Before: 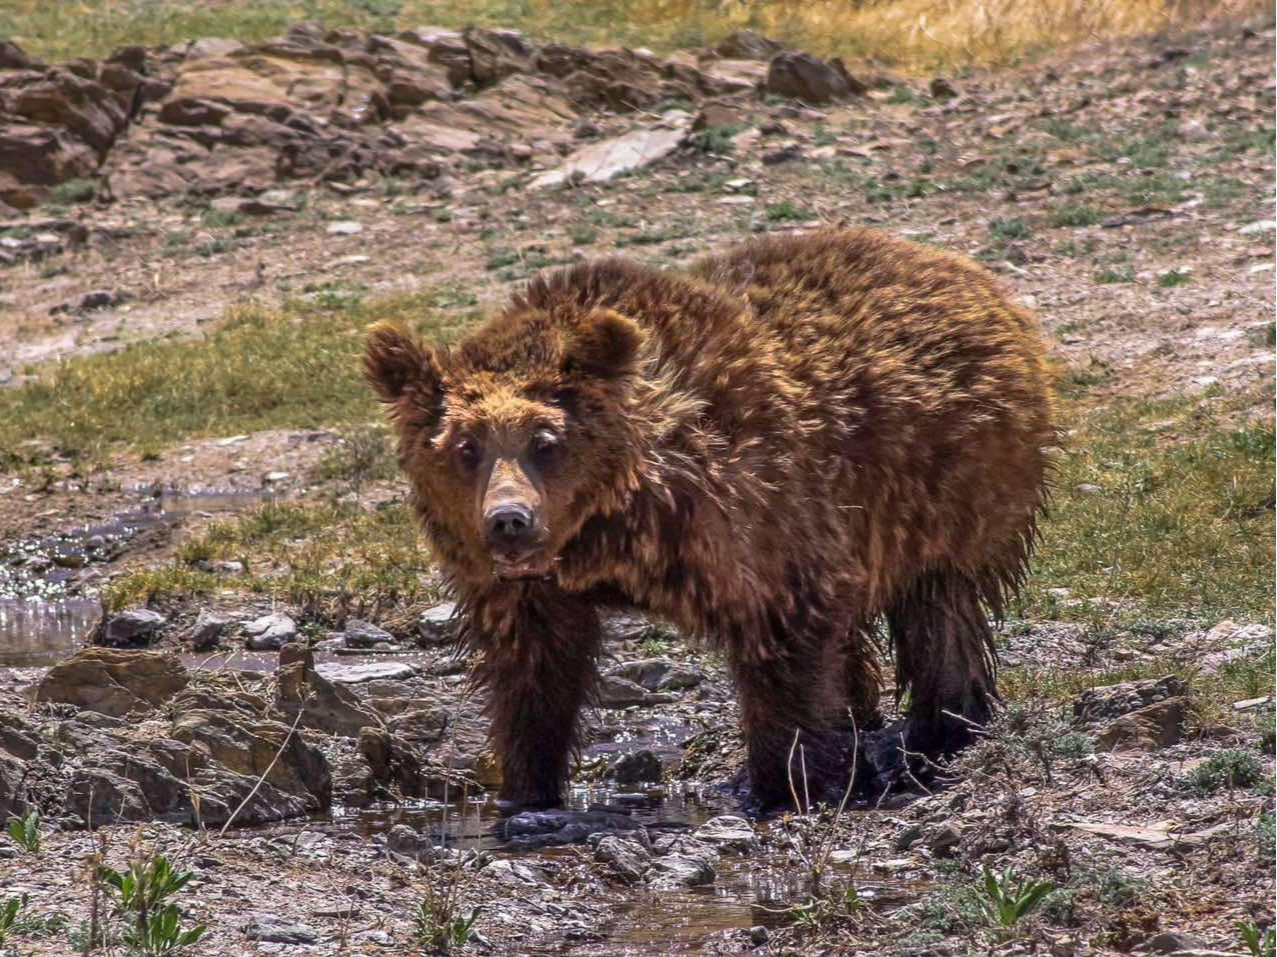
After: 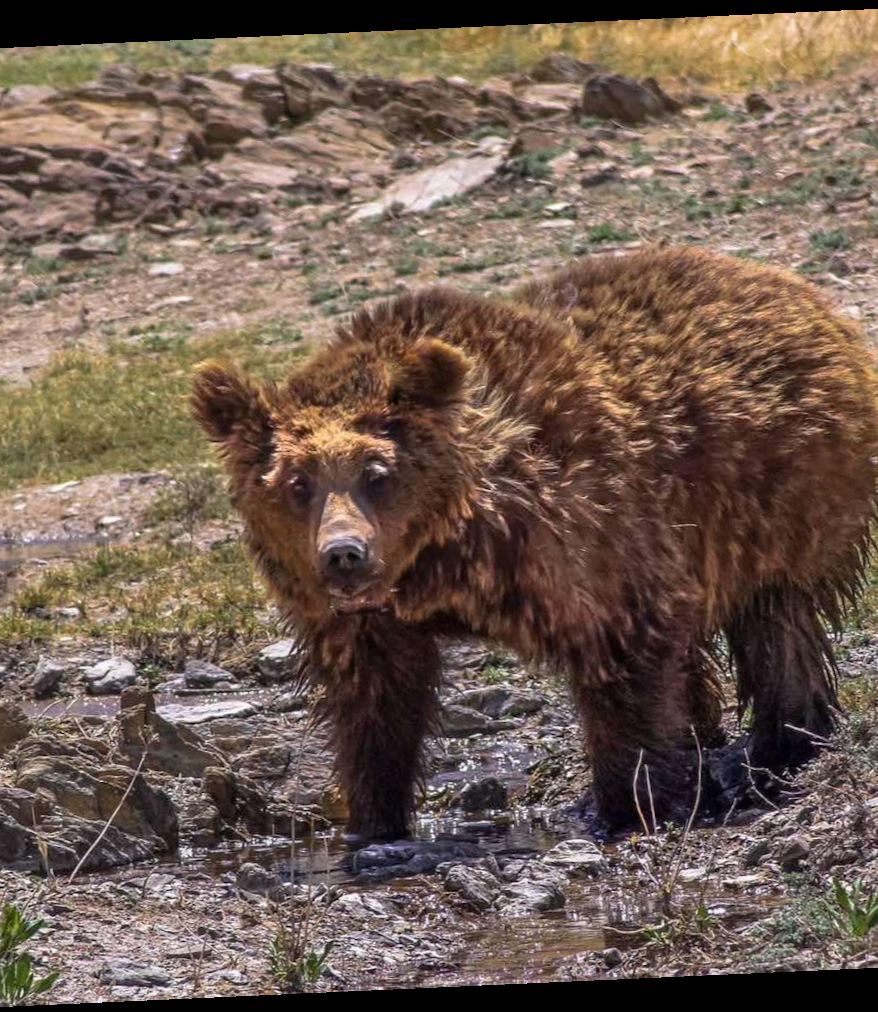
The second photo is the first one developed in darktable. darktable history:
crop and rotate: left 14.292%, right 19.041%
rotate and perspective: rotation -2.56°, automatic cropping off
